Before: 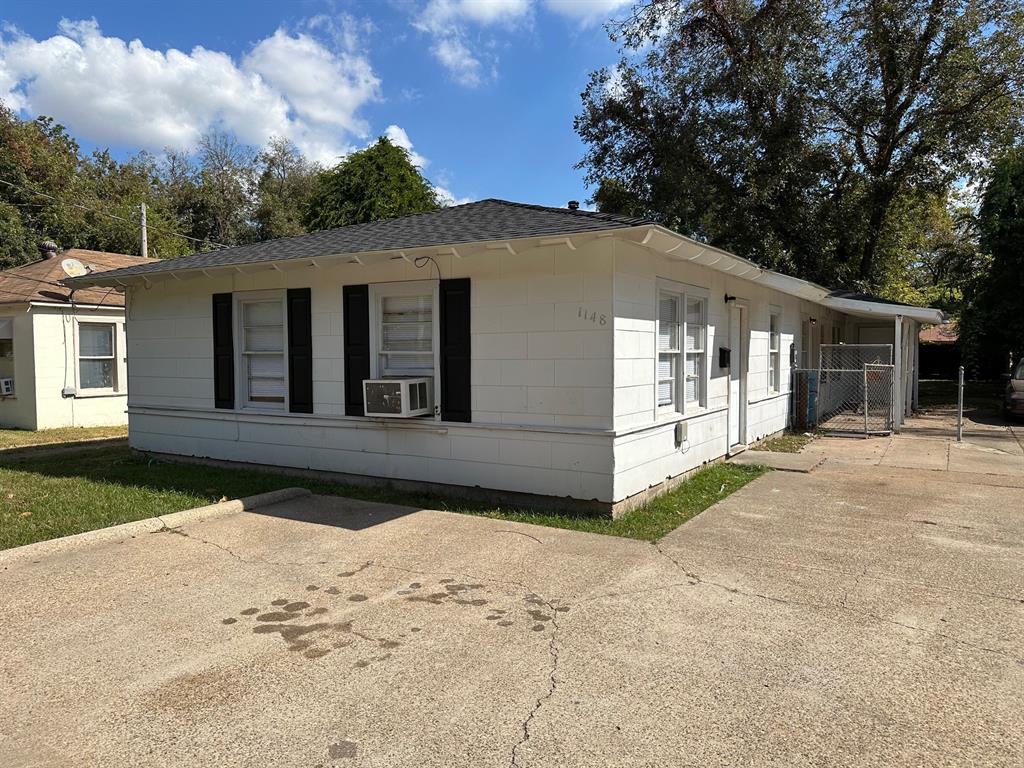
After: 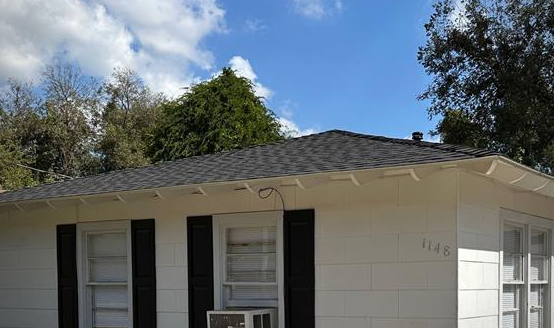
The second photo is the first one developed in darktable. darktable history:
crop: left 15.262%, top 9.09%, right 30.622%, bottom 48.074%
vignetting: fall-off radius 45.4%, brightness -0.454, saturation -0.304
